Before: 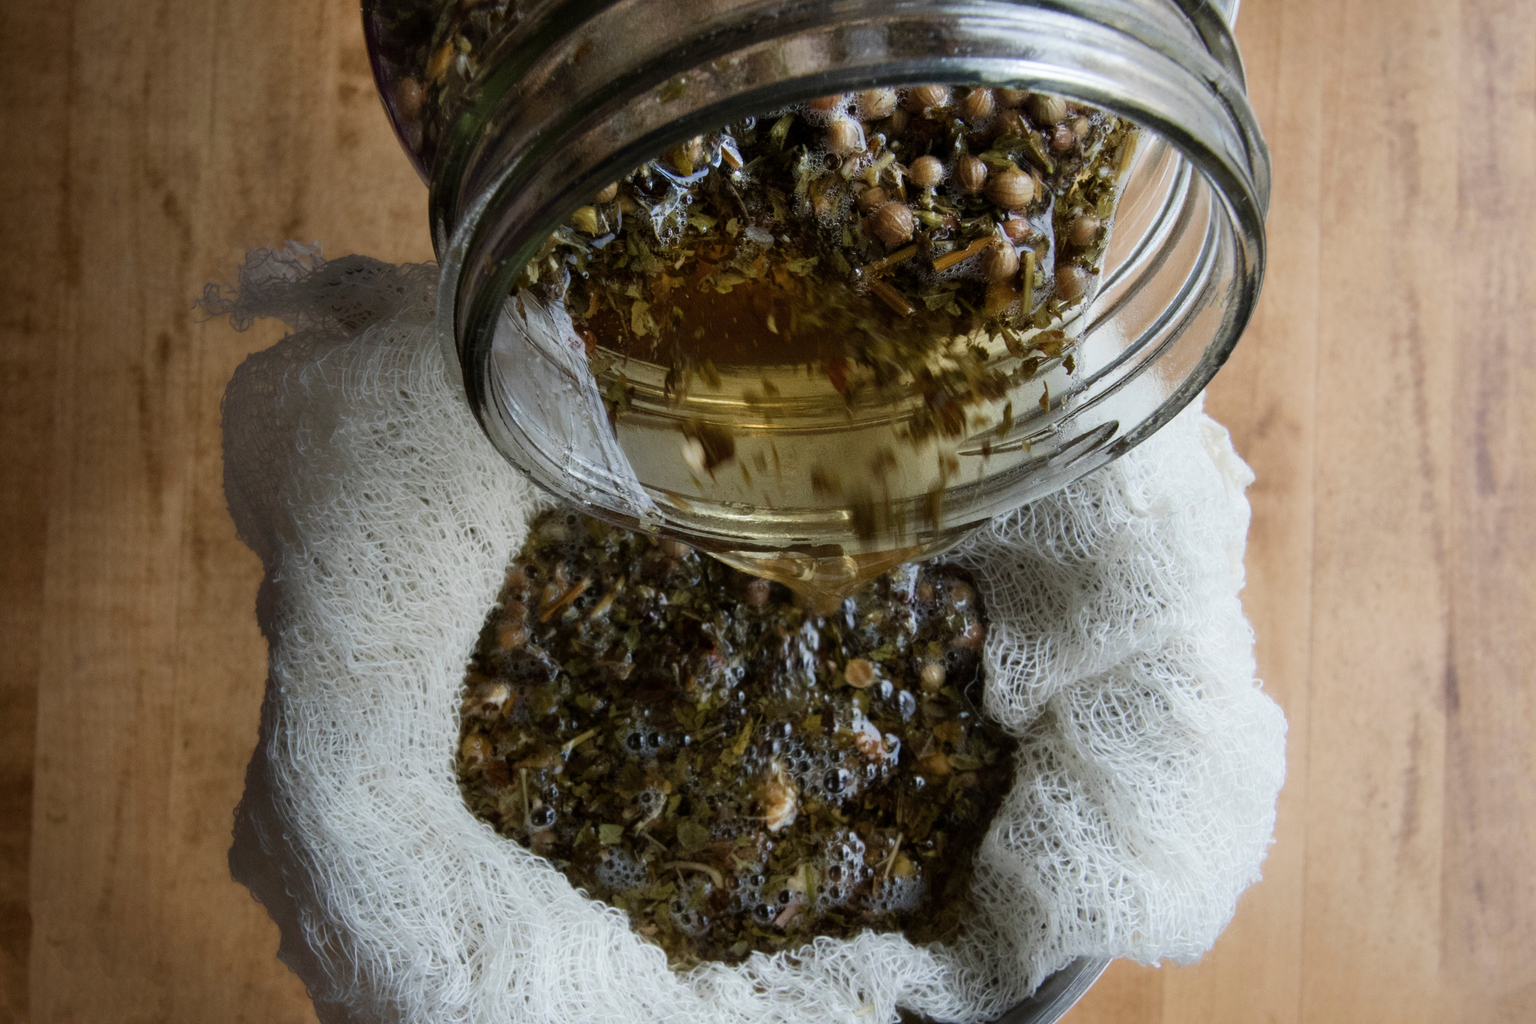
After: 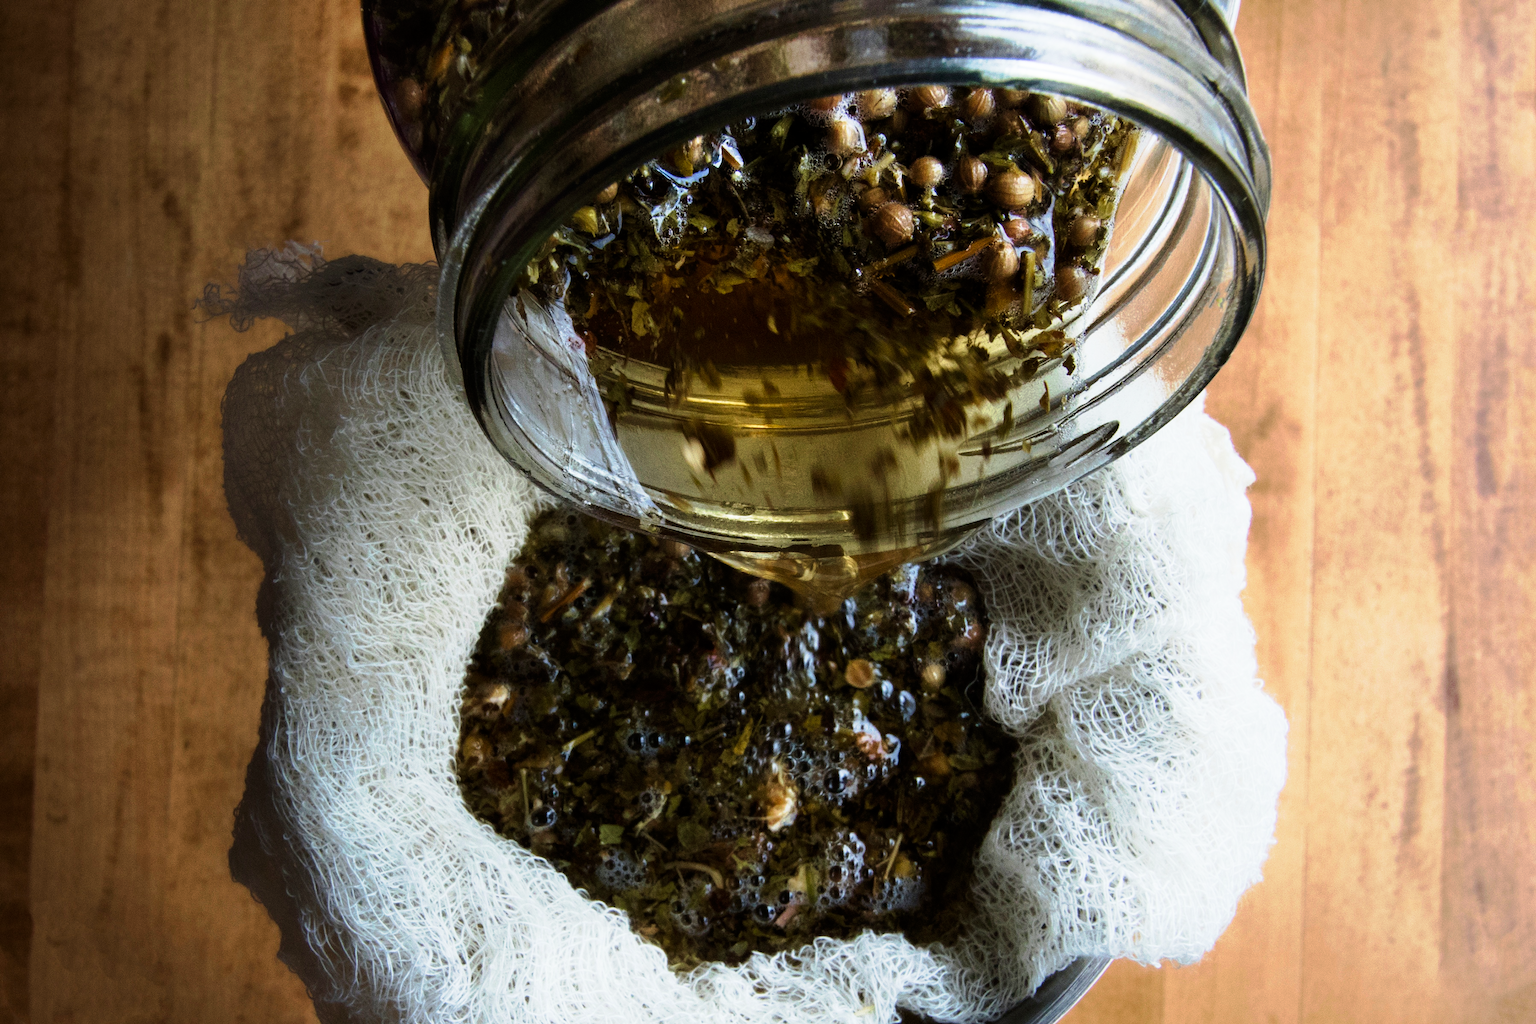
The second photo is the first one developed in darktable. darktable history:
base curve: curves: ch0 [(0, 0) (0.257, 0.25) (0.482, 0.586) (0.757, 0.871) (1, 1)], preserve colors none
velvia: strength 24.41%
tone curve: curves: ch0 [(0.003, 0) (0.066, 0.023) (0.154, 0.082) (0.281, 0.221) (0.405, 0.389) (0.517, 0.553) (0.716, 0.743) (0.822, 0.882) (1, 1)]; ch1 [(0, 0) (0.164, 0.115) (0.337, 0.332) (0.39, 0.398) (0.464, 0.461) (0.501, 0.5) (0.521, 0.526) (0.571, 0.606) (0.656, 0.677) (0.723, 0.731) (0.811, 0.796) (1, 1)]; ch2 [(0, 0) (0.337, 0.382) (0.464, 0.476) (0.501, 0.502) (0.527, 0.54) (0.556, 0.567) (0.575, 0.606) (0.659, 0.736) (1, 1)], preserve colors none
